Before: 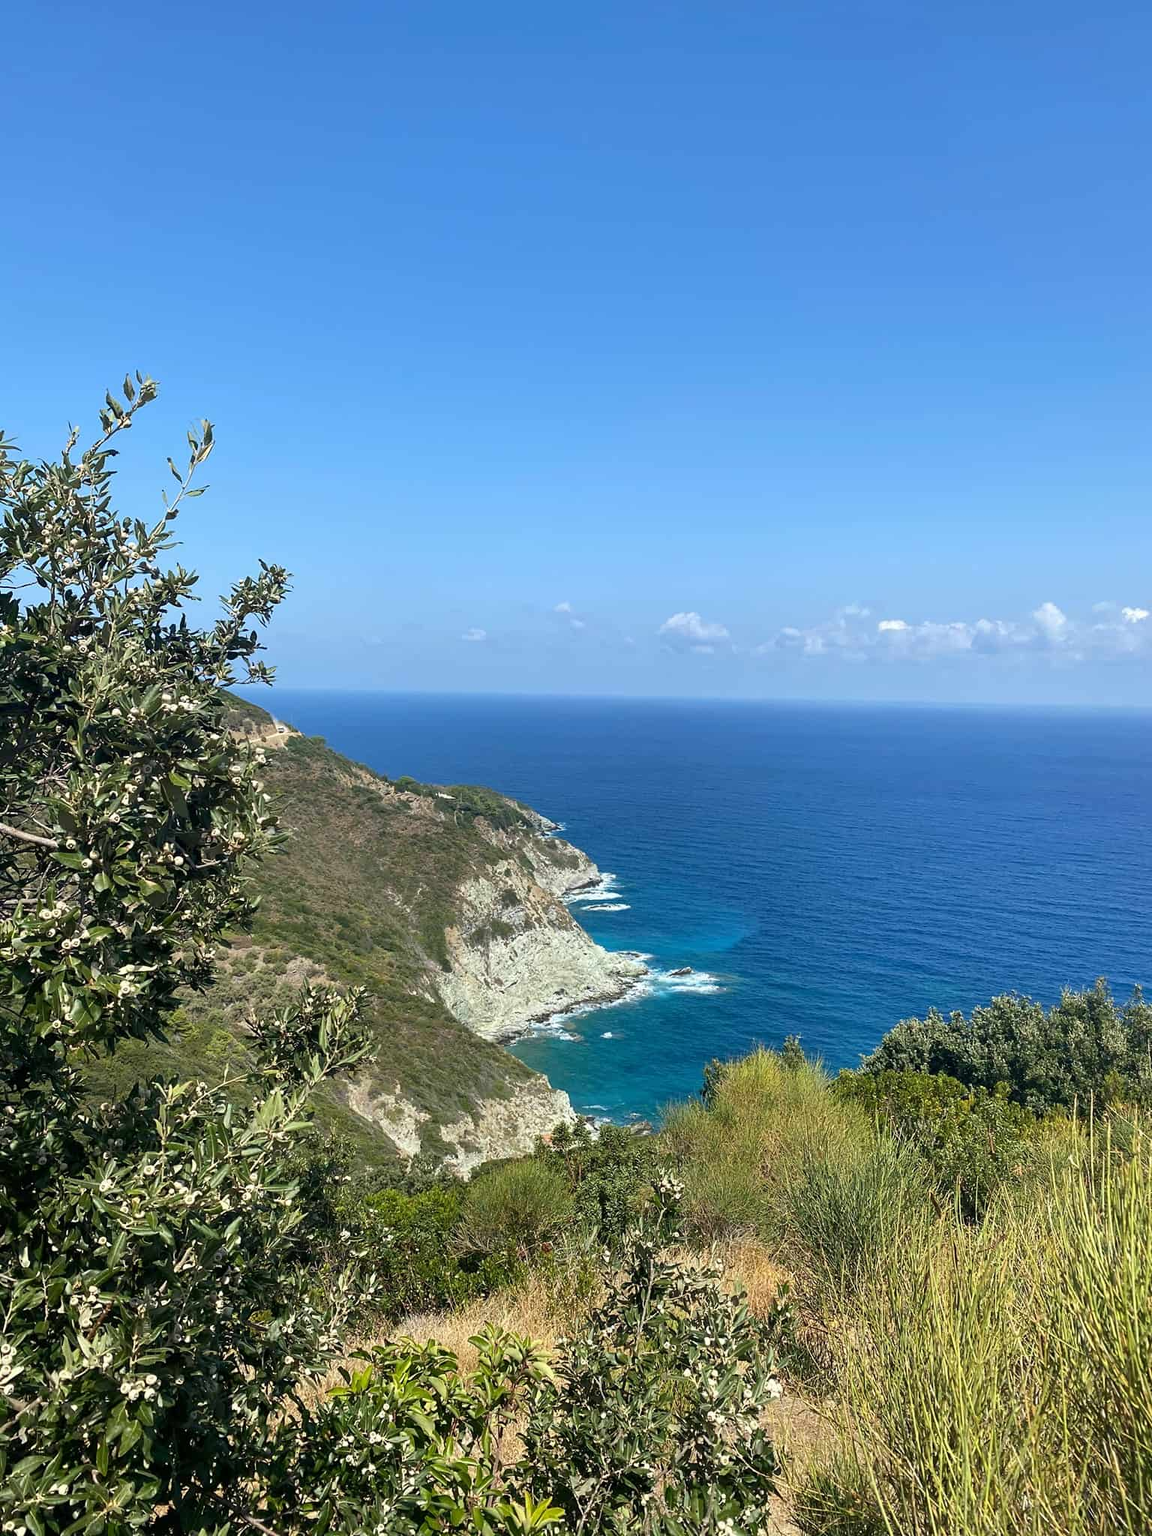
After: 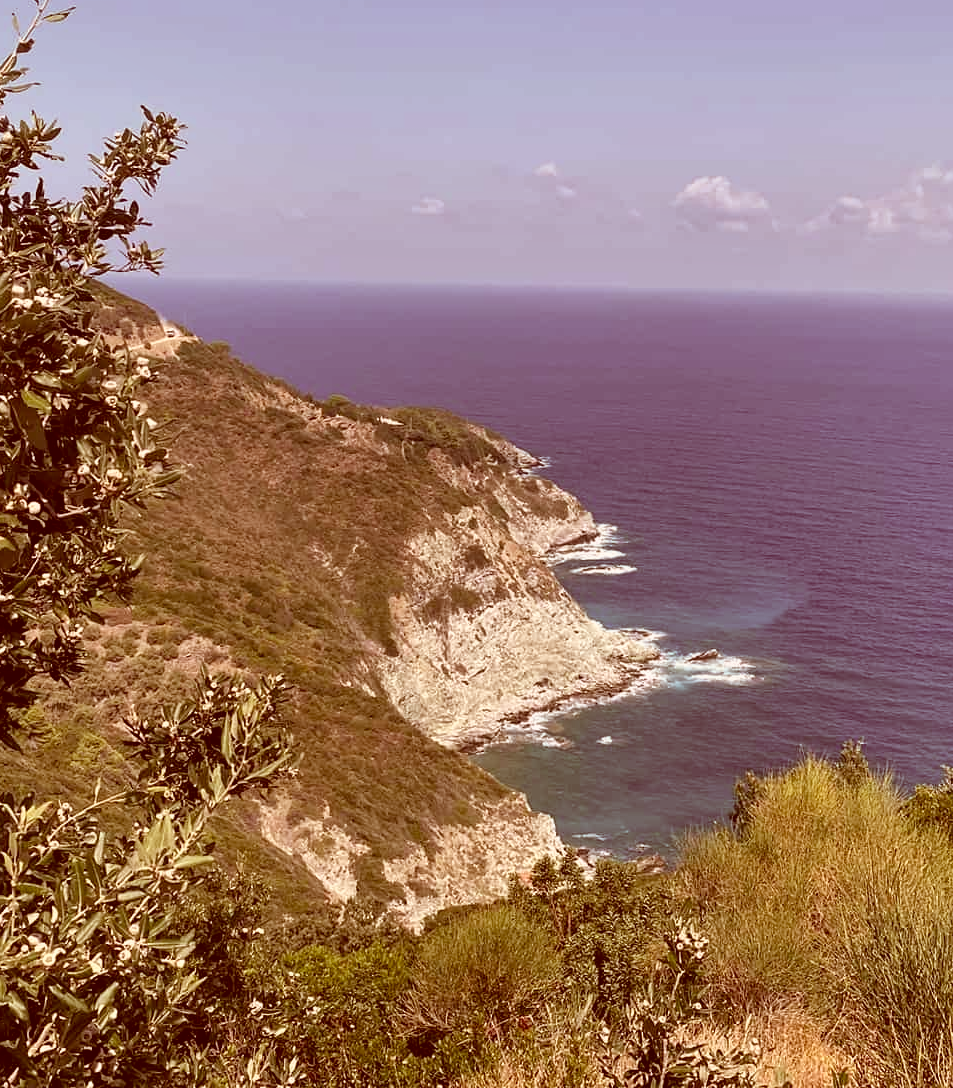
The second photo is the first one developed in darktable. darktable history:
color correction: highlights a* 9.03, highlights b* 8.71, shadows a* 40, shadows b* 40, saturation 0.8
crop: left 13.312%, top 31.28%, right 24.627%, bottom 15.582%
shadows and highlights: shadows 35, highlights -35, soften with gaussian
